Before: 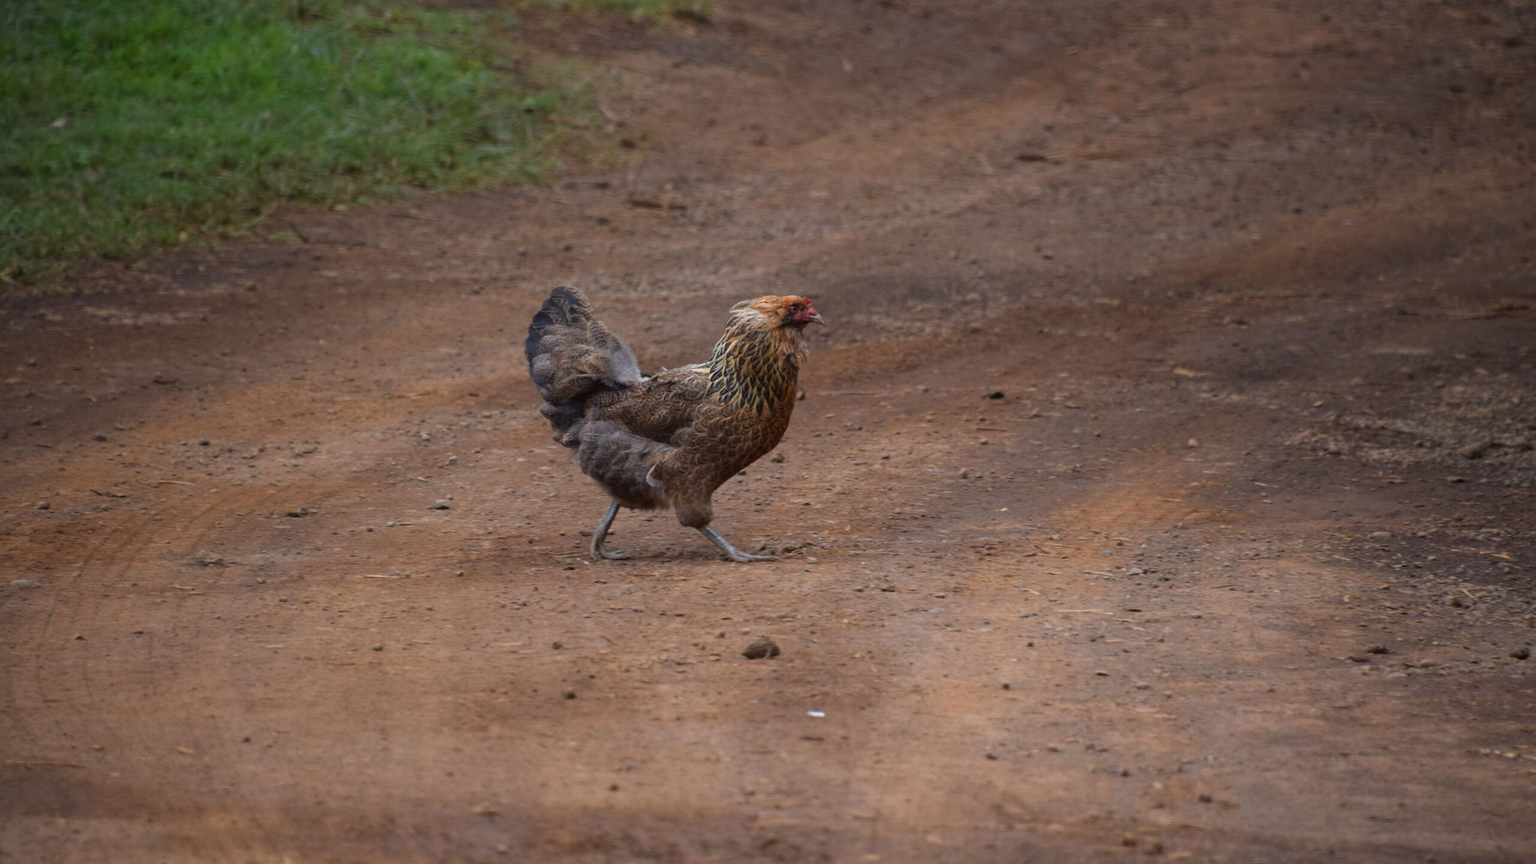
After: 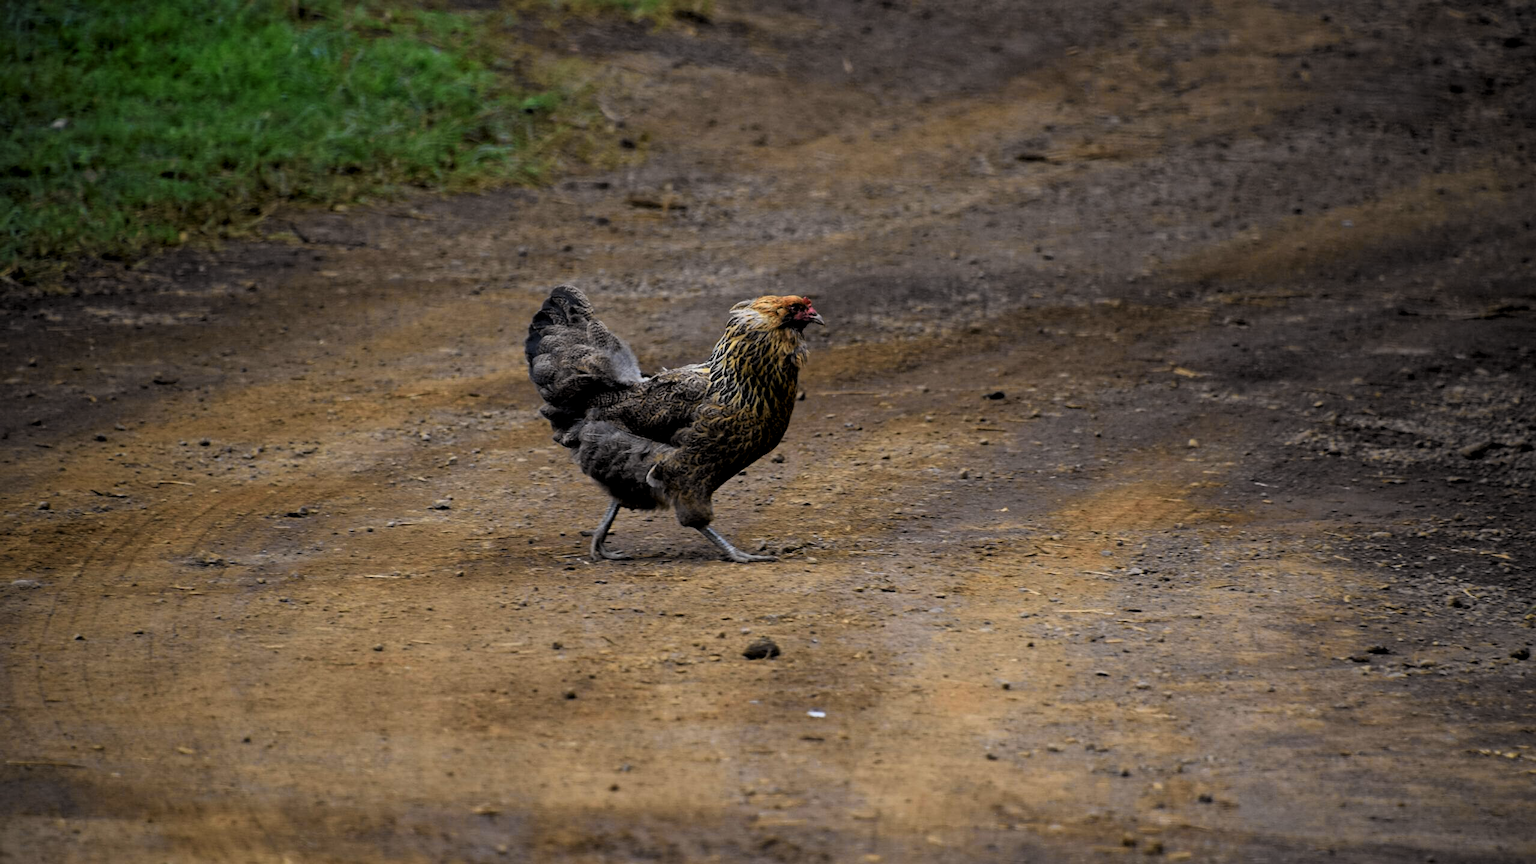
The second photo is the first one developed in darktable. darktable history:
local contrast: mode bilateral grid, contrast 20, coarseness 50, detail 120%, midtone range 0.2
sharpen: amount 0.2
tone curve: curves: ch0 [(0, 0.022) (0.114, 0.088) (0.282, 0.316) (0.446, 0.511) (0.613, 0.693) (0.786, 0.843) (0.999, 0.949)]; ch1 [(0, 0) (0.395, 0.343) (0.463, 0.427) (0.486, 0.474) (0.503, 0.5) (0.535, 0.522) (0.555, 0.546) (0.594, 0.614) (0.755, 0.793) (1, 1)]; ch2 [(0, 0) (0.369, 0.388) (0.449, 0.431) (0.501, 0.5) (0.528, 0.517) (0.561, 0.598) (0.697, 0.721) (1, 1)], color space Lab, independent channels, preserve colors none
levels: levels [0.116, 0.574, 1]
